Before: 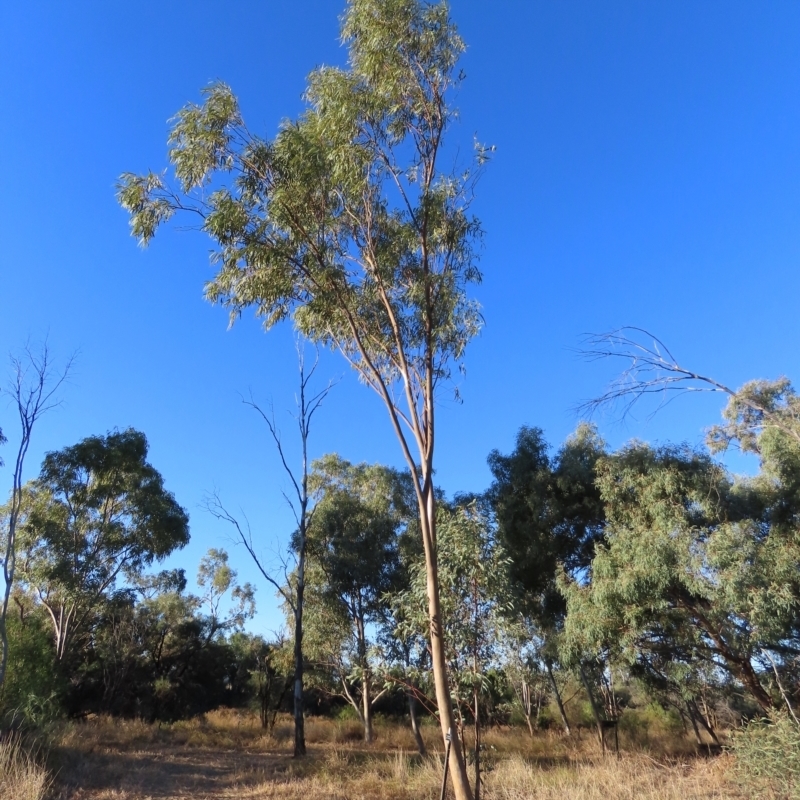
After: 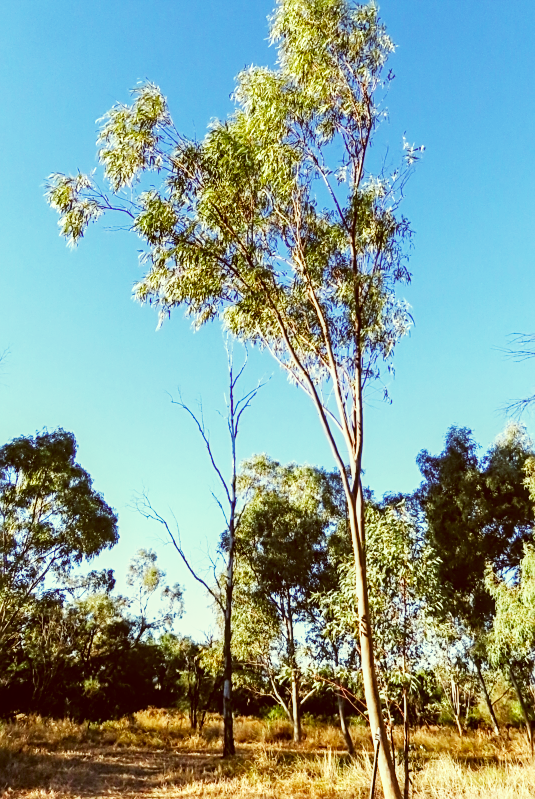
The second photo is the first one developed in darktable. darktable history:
sharpen: on, module defaults
crop and rotate: left 8.878%, right 24.203%
color correction: highlights a* -6.21, highlights b* 9.12, shadows a* 10.14, shadows b* 23.47
base curve: curves: ch0 [(0, 0) (0.007, 0.004) (0.027, 0.03) (0.046, 0.07) (0.207, 0.54) (0.442, 0.872) (0.673, 0.972) (1, 1)], preserve colors none
local contrast: on, module defaults
color balance rgb: perceptual saturation grading › global saturation 0.662%, global vibrance 20%
